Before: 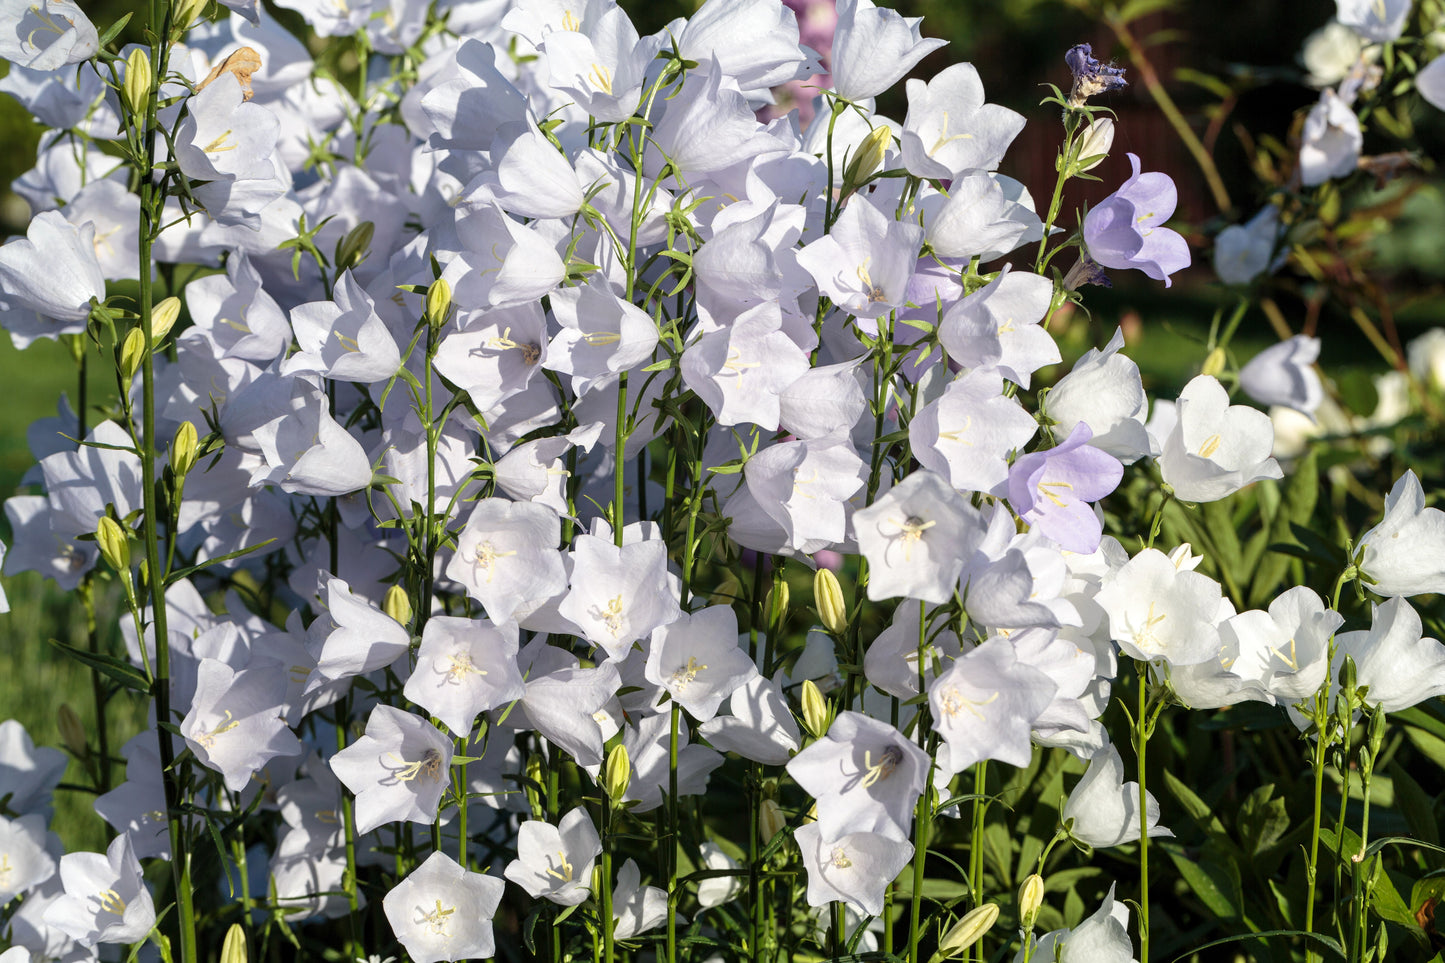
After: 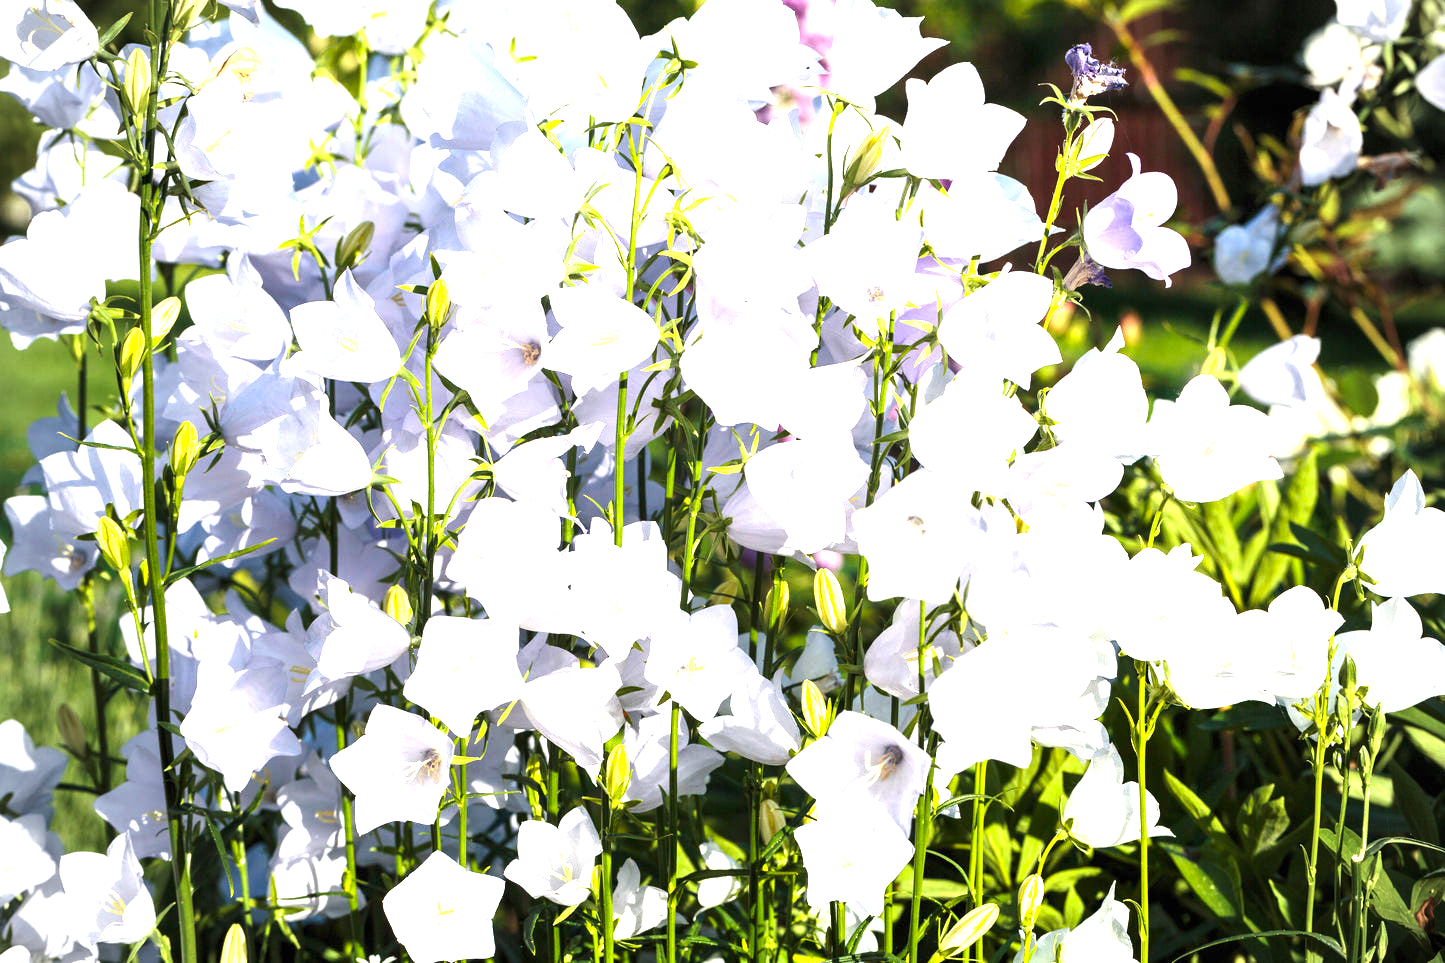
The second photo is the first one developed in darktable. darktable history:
color balance rgb: highlights gain › luminance 17.808%, perceptual saturation grading › global saturation 11.154%, perceptual brilliance grading › highlights 9.827%, perceptual brilliance grading › mid-tones 5.1%, global vibrance 20%
exposure: black level correction 0, exposure 1.293 EV, compensate exposure bias true, compensate highlight preservation false
vignetting: brightness -0.575
